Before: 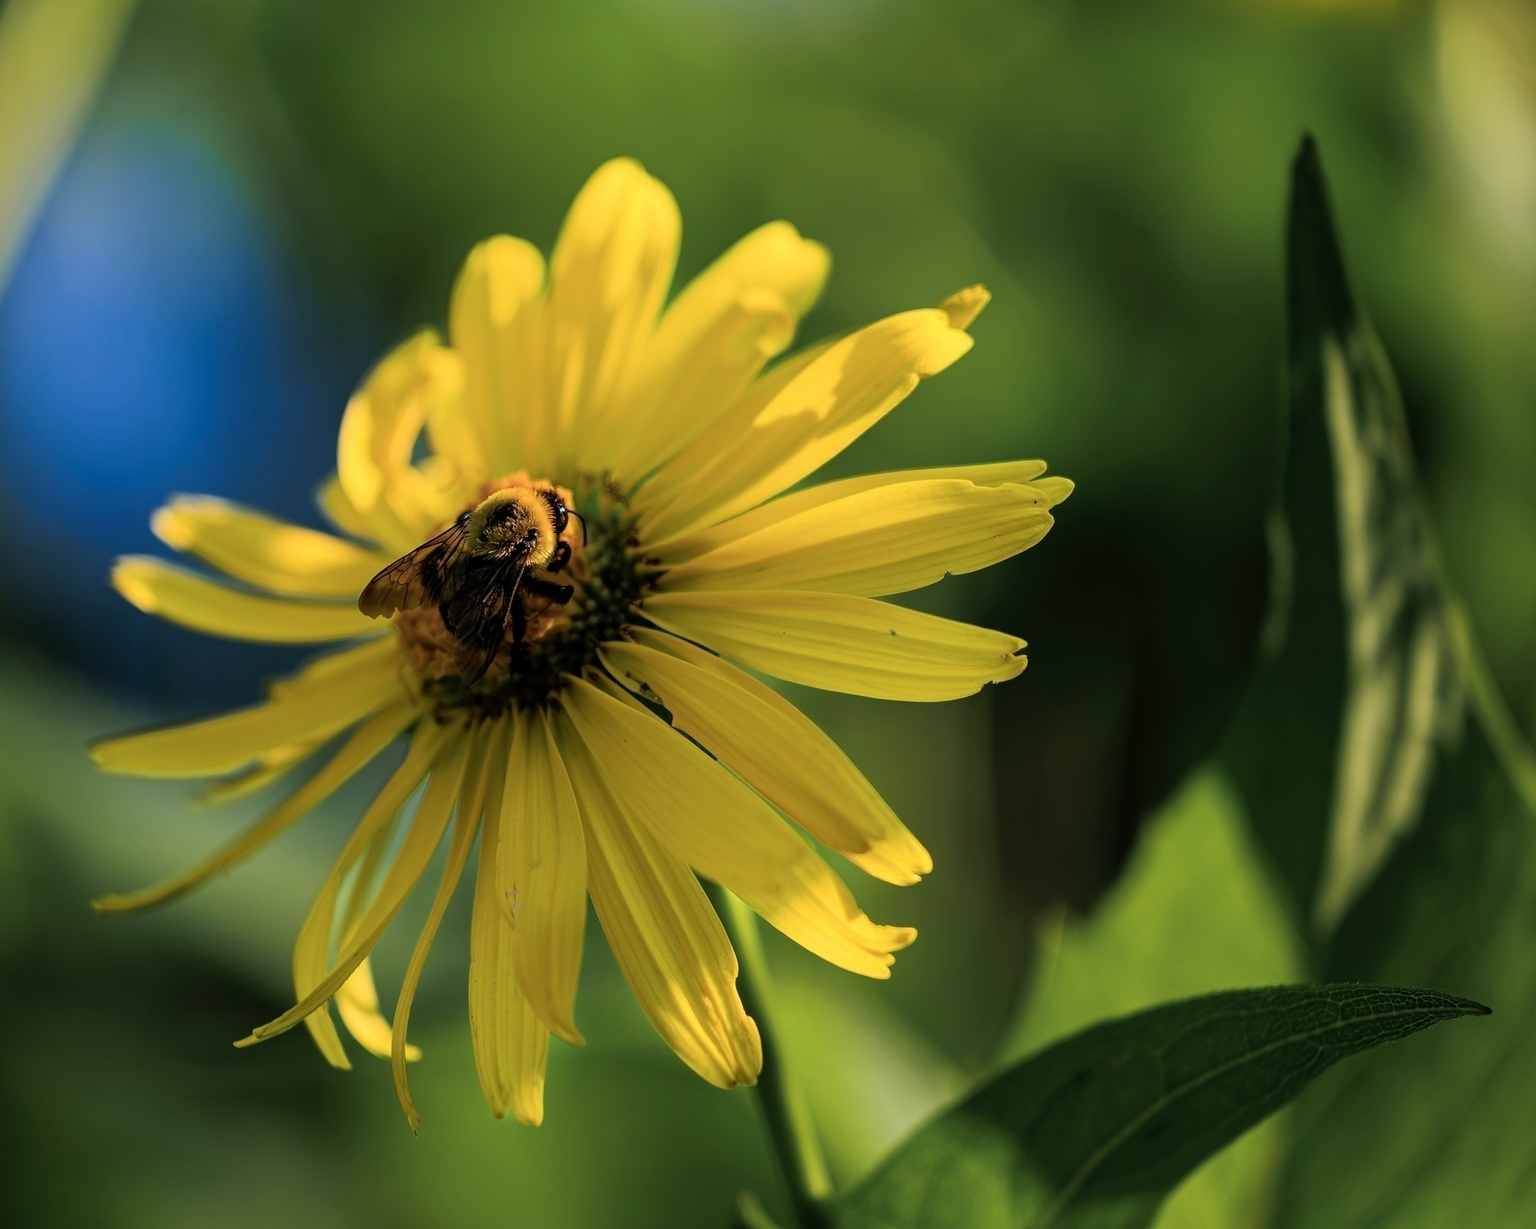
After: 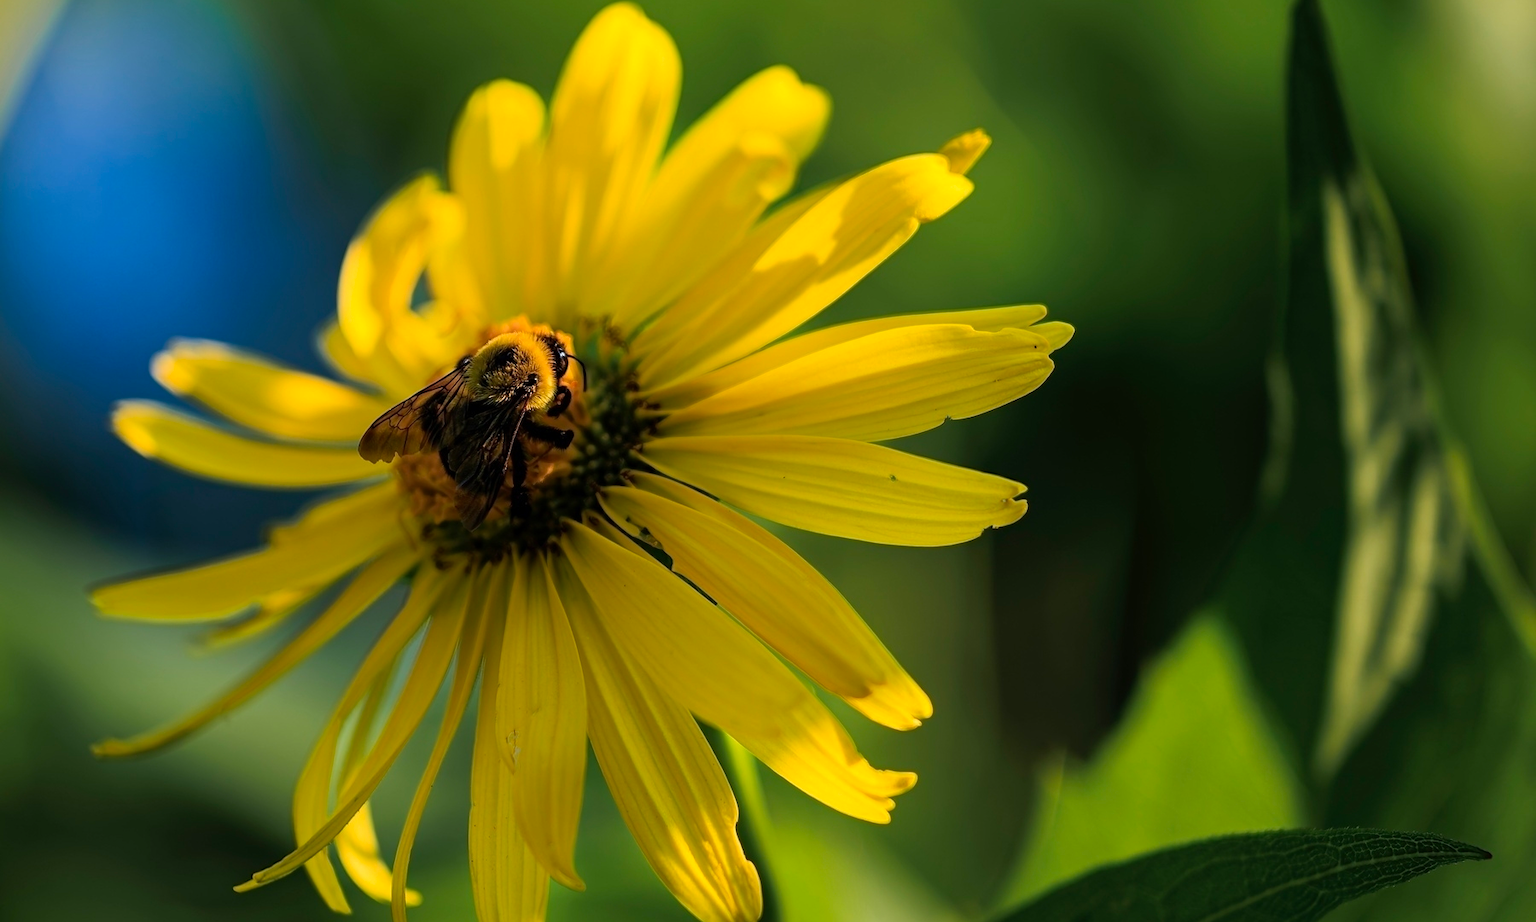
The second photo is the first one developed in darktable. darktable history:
crop and rotate: top 12.652%, bottom 12.269%
tone equalizer: smoothing diameter 24.86%, edges refinement/feathering 8.13, preserve details guided filter
